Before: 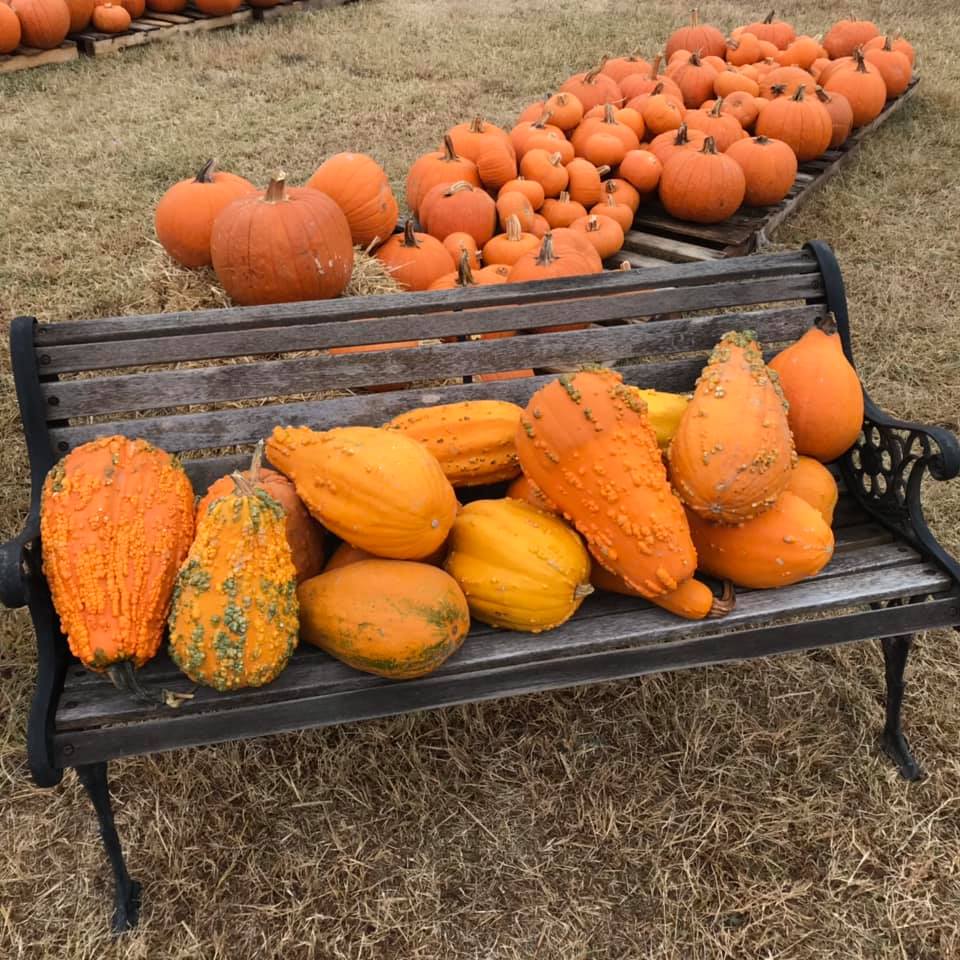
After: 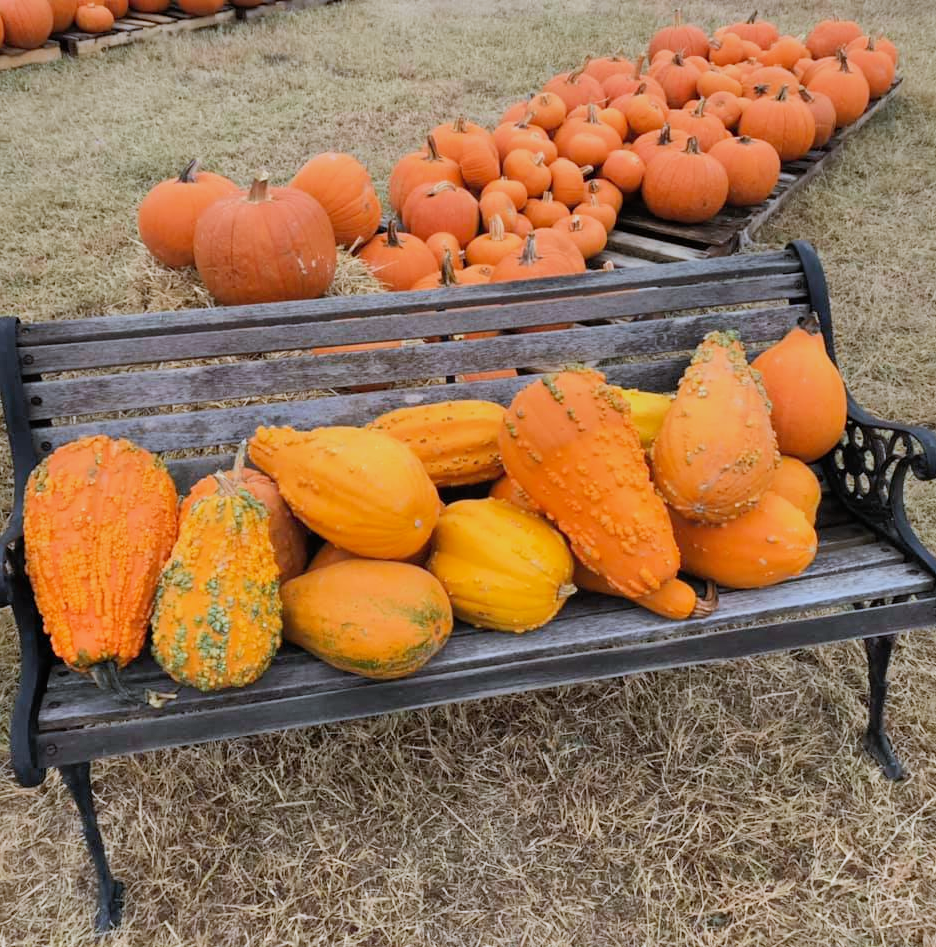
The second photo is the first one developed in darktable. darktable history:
crop and rotate: left 1.774%, right 0.633%, bottom 1.28%
exposure: black level correction 0, exposure 1.173 EV, compensate exposure bias true, compensate highlight preservation false
shadows and highlights: on, module defaults
filmic rgb: black relative exposure -7.65 EV, white relative exposure 4.56 EV, hardness 3.61, color science v6 (2022)
white balance: red 0.931, blue 1.11
graduated density: rotation 5.63°, offset 76.9
